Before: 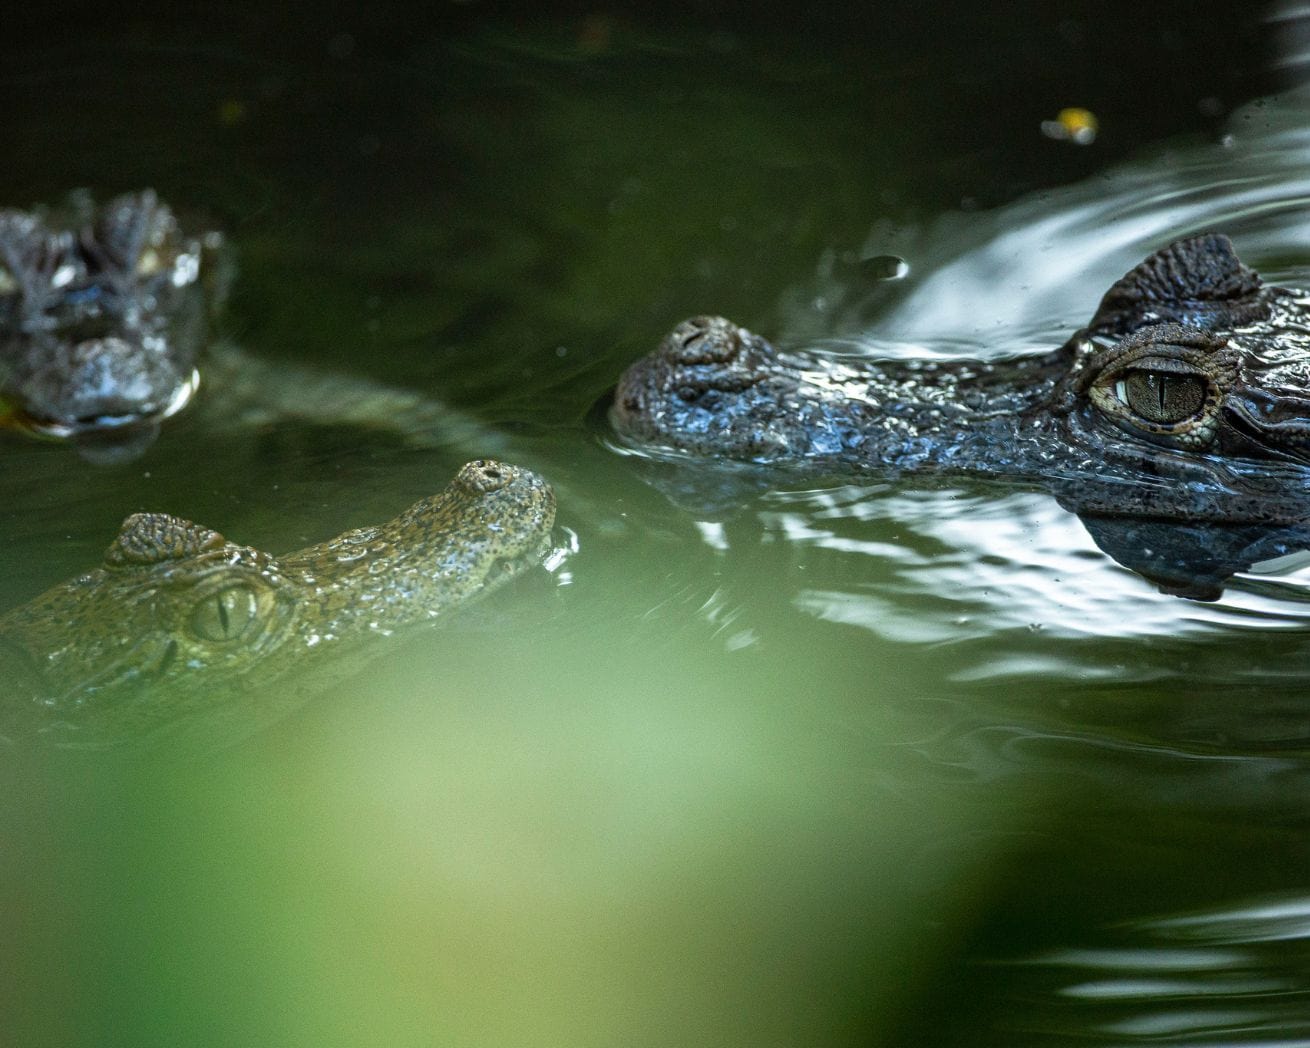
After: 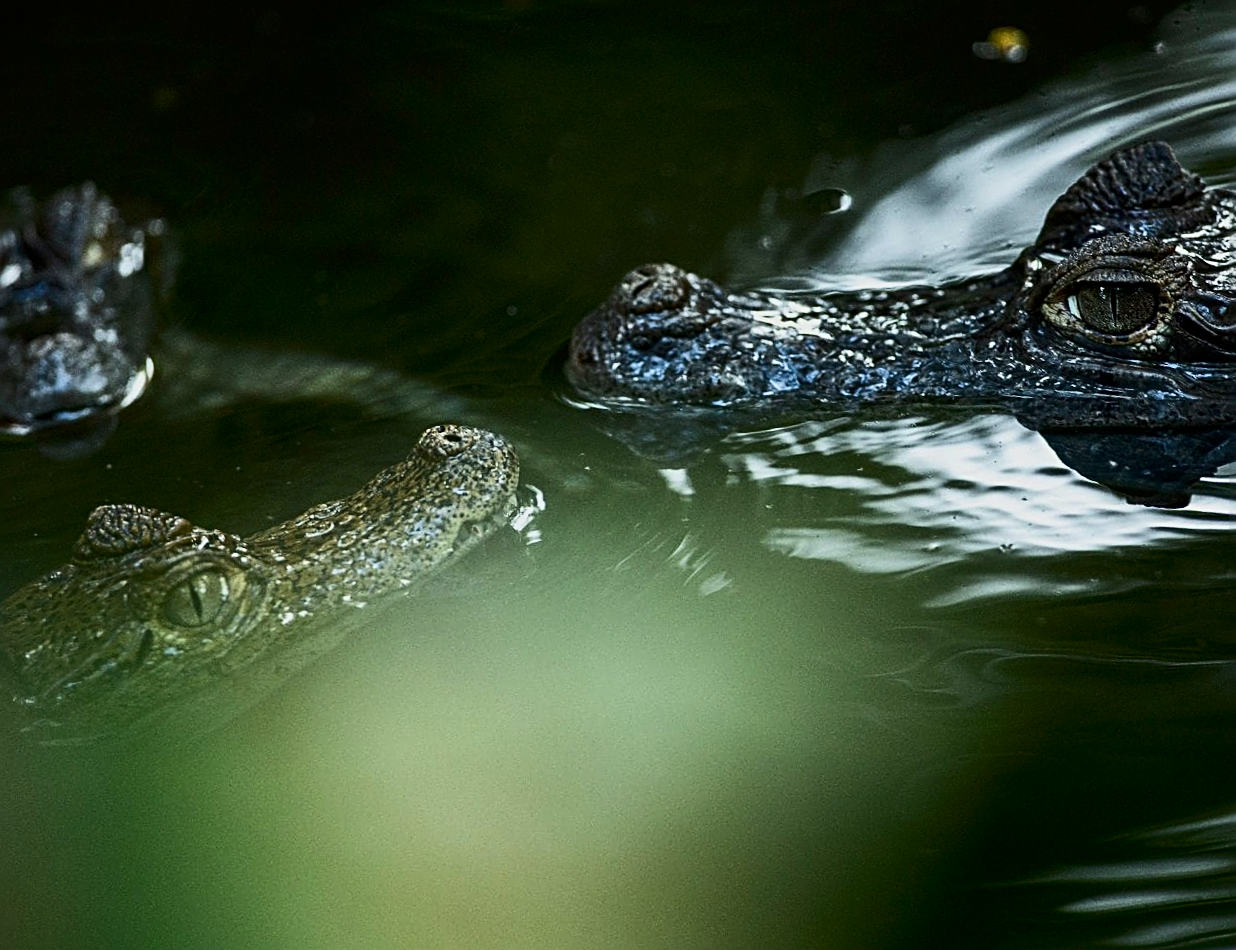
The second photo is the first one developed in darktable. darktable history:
sharpen: radius 2.584, amount 0.688
rotate and perspective: rotation -4.57°, crop left 0.054, crop right 0.944, crop top 0.087, crop bottom 0.914
exposure: exposure -0.582 EV, compensate highlight preservation false
contrast brightness saturation: contrast 0.28
